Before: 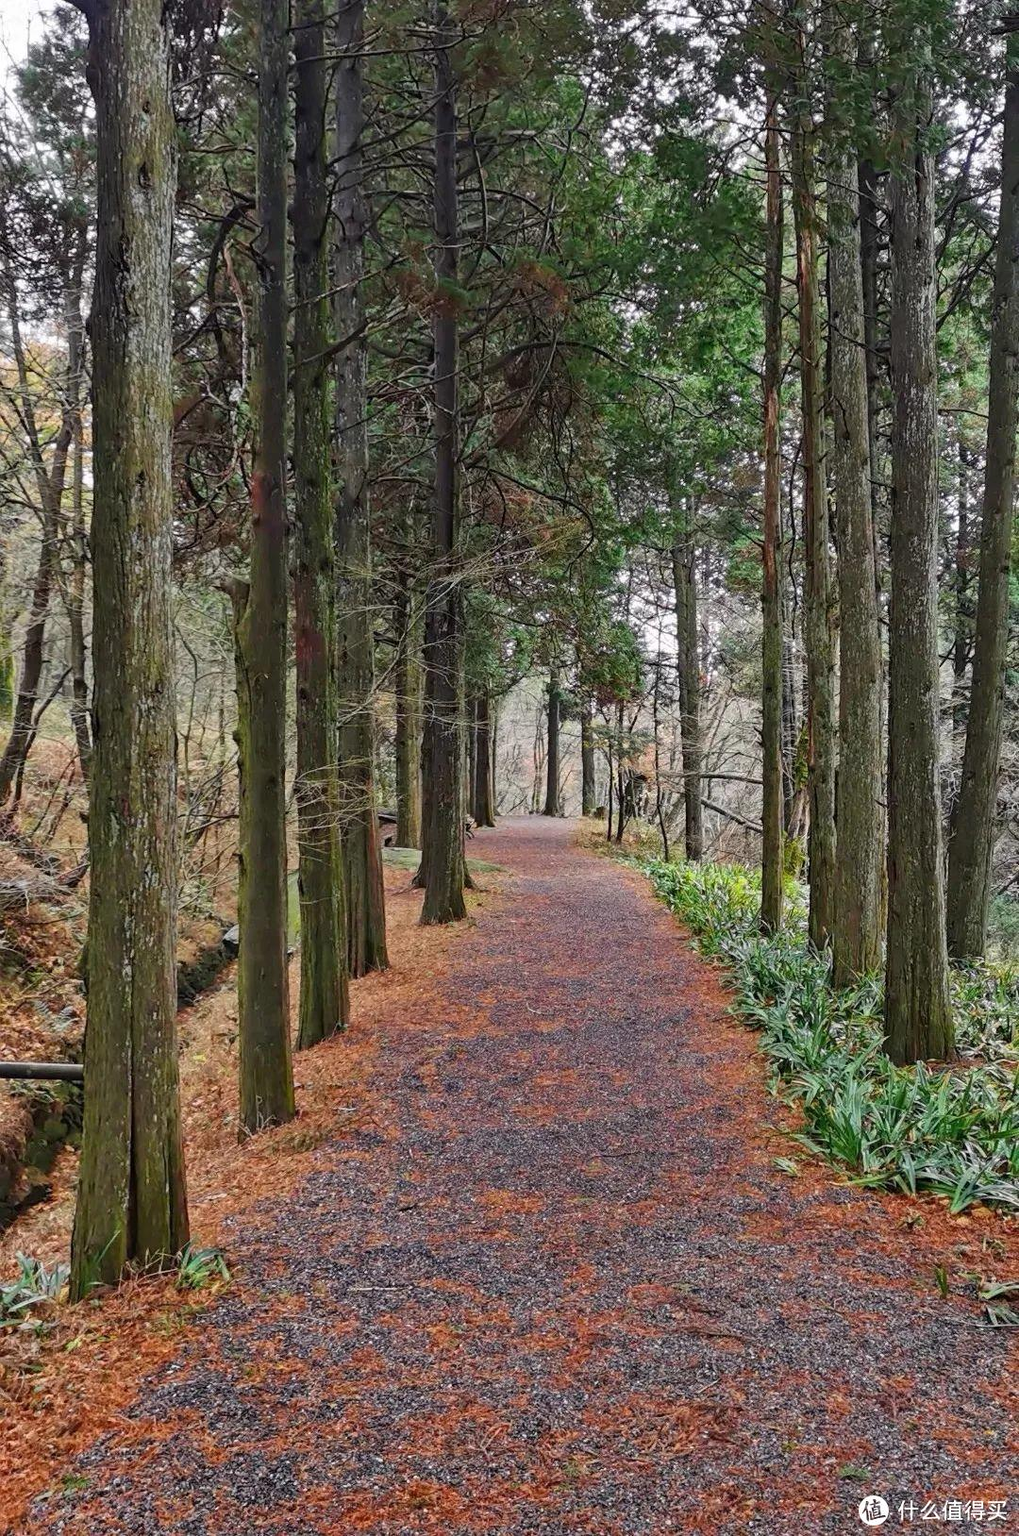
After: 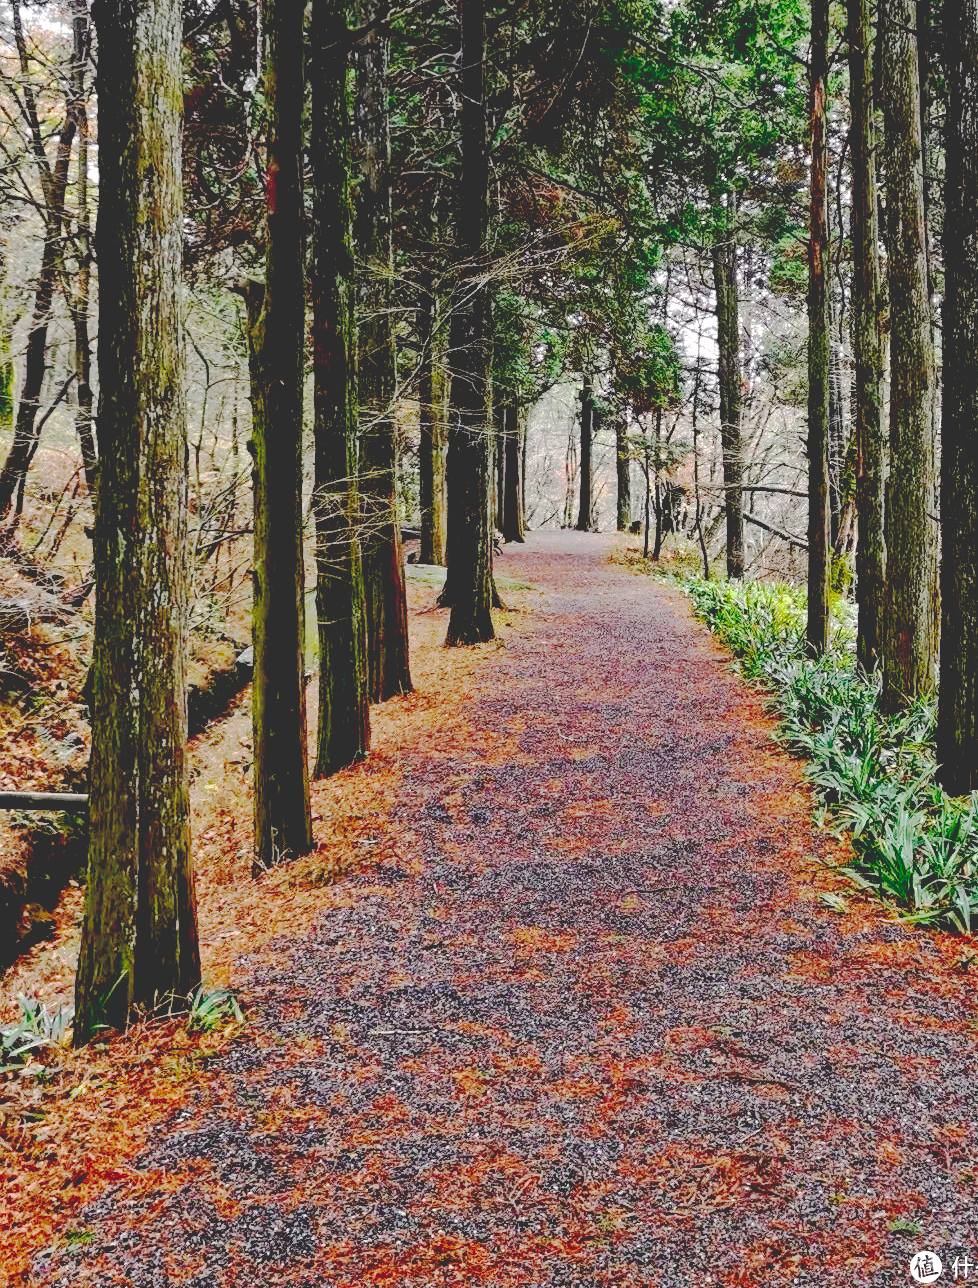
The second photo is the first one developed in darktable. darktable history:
exposure: exposure 0.203 EV, compensate exposure bias true, compensate highlight preservation false
base curve: curves: ch0 [(0.065, 0.026) (0.236, 0.358) (0.53, 0.546) (0.777, 0.841) (0.924, 0.992)], preserve colors none
color zones: curves: ch0 [(0.068, 0.464) (0.25, 0.5) (0.48, 0.508) (0.75, 0.536) (0.886, 0.476) (0.967, 0.456)]; ch1 [(0.066, 0.456) (0.25, 0.5) (0.616, 0.508) (0.746, 0.56) (0.934, 0.444)]
crop: top 20.537%, right 9.365%, bottom 0.322%
